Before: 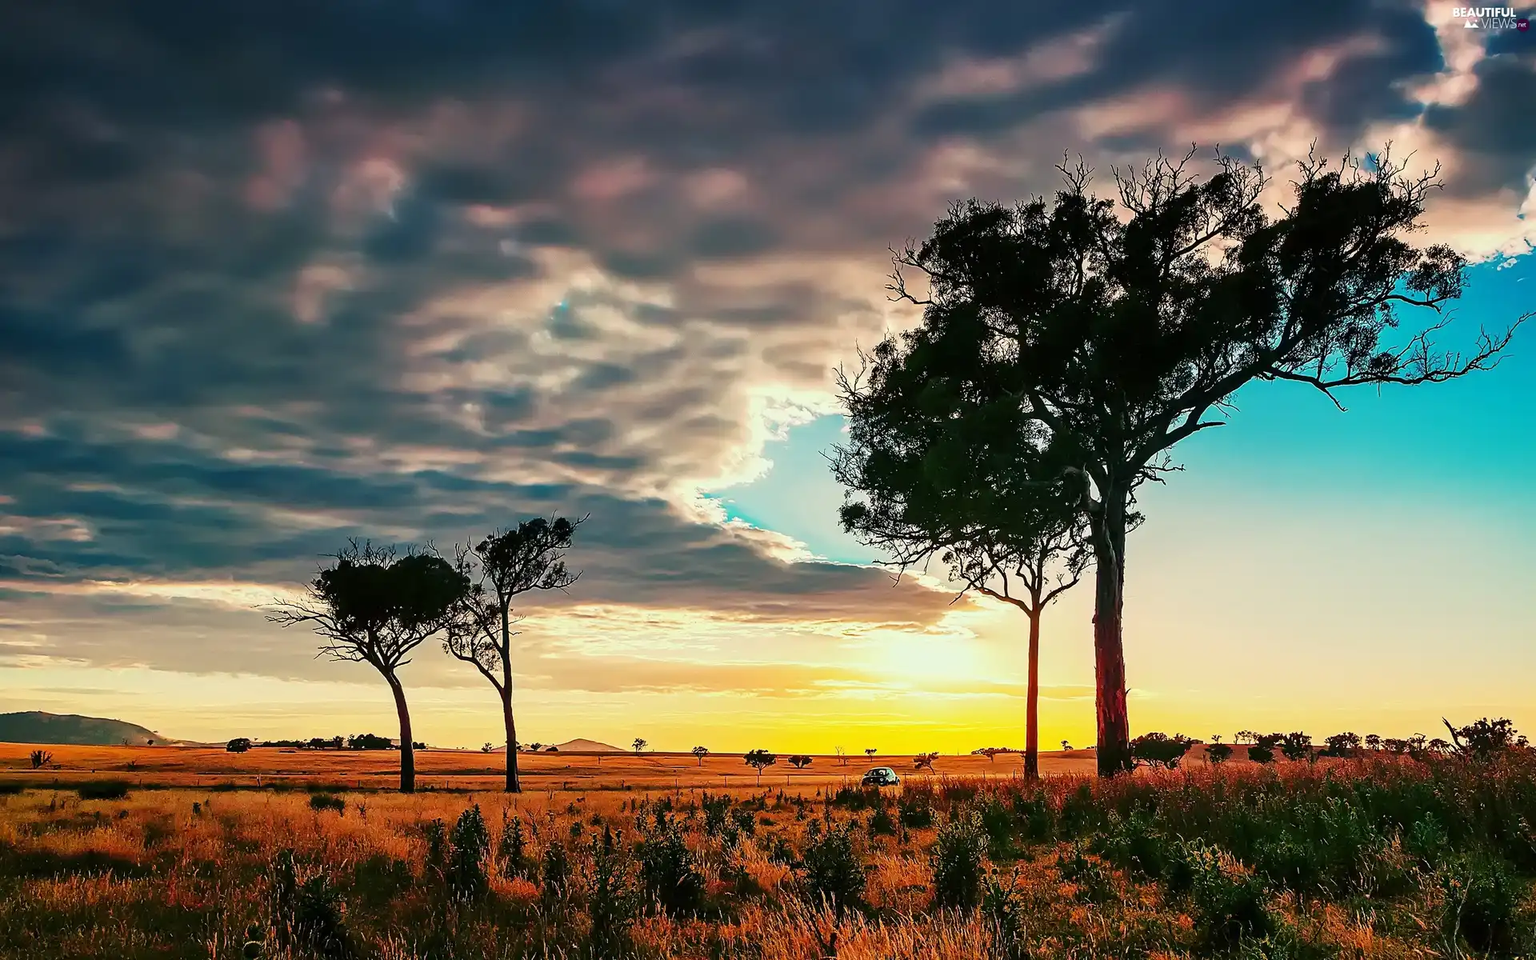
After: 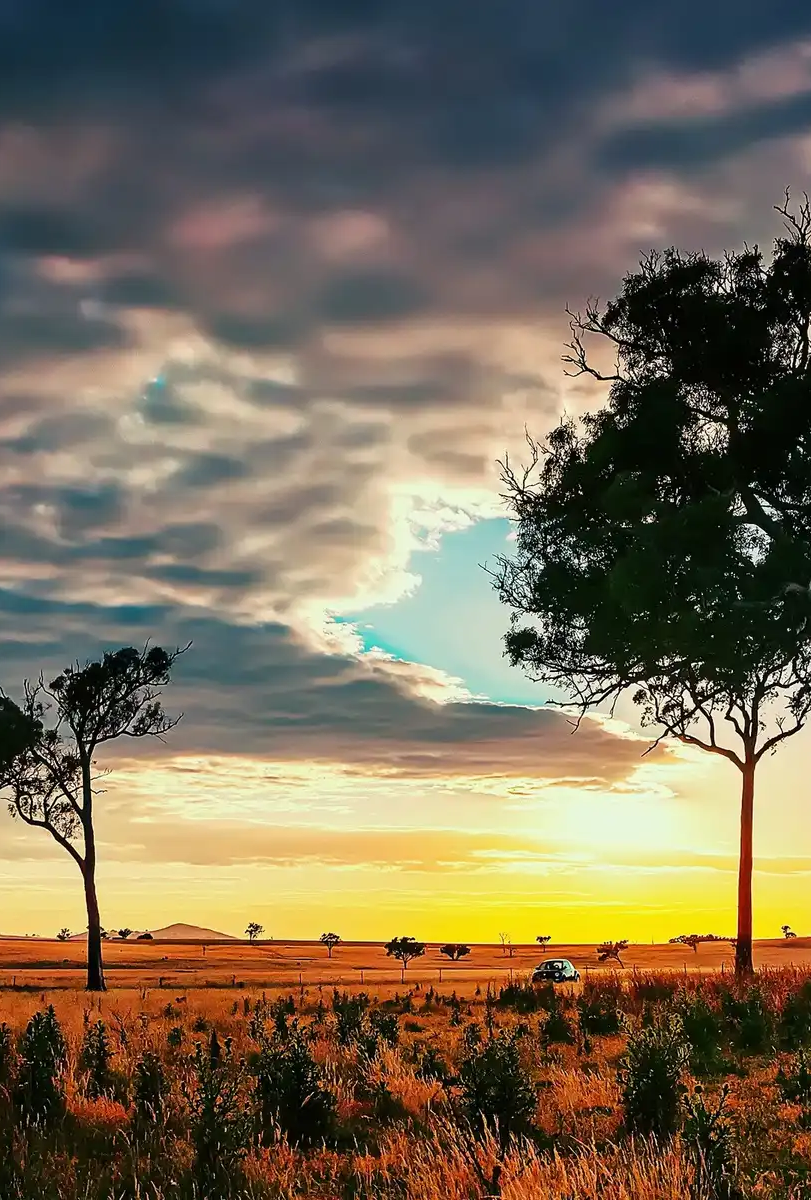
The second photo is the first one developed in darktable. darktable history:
crop: left 28.396%, right 29.356%
color correction: highlights a* -0.273, highlights b* -0.126
